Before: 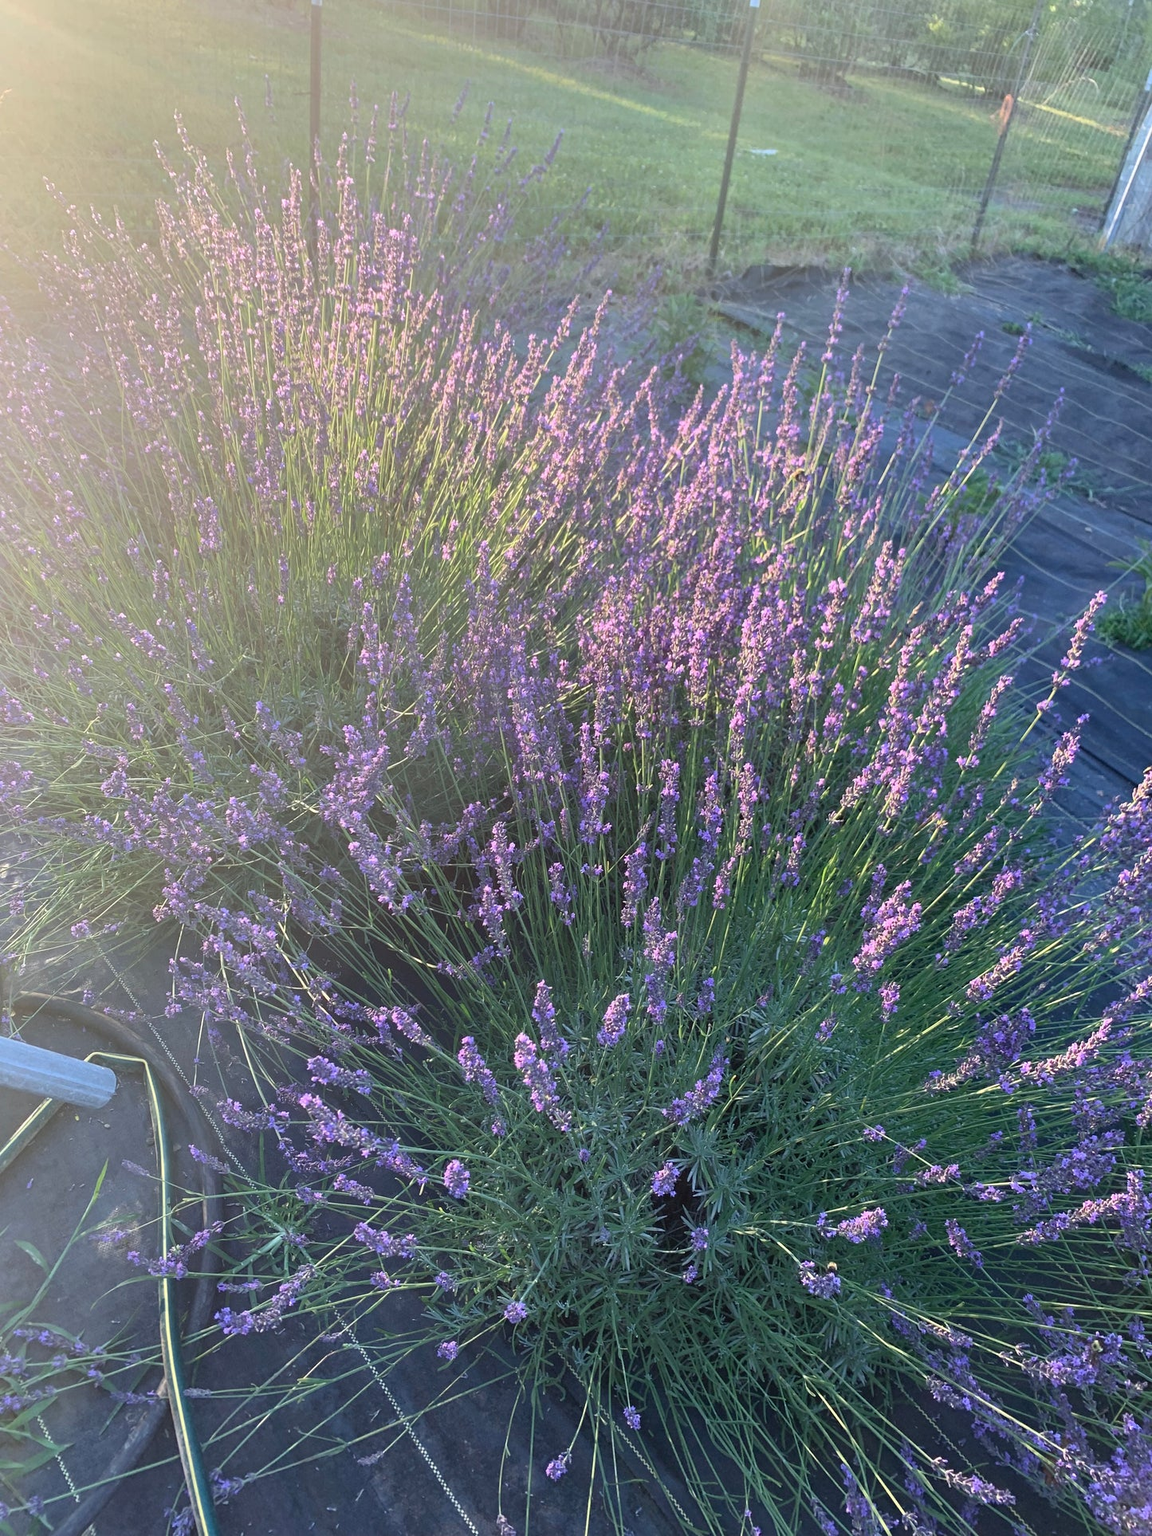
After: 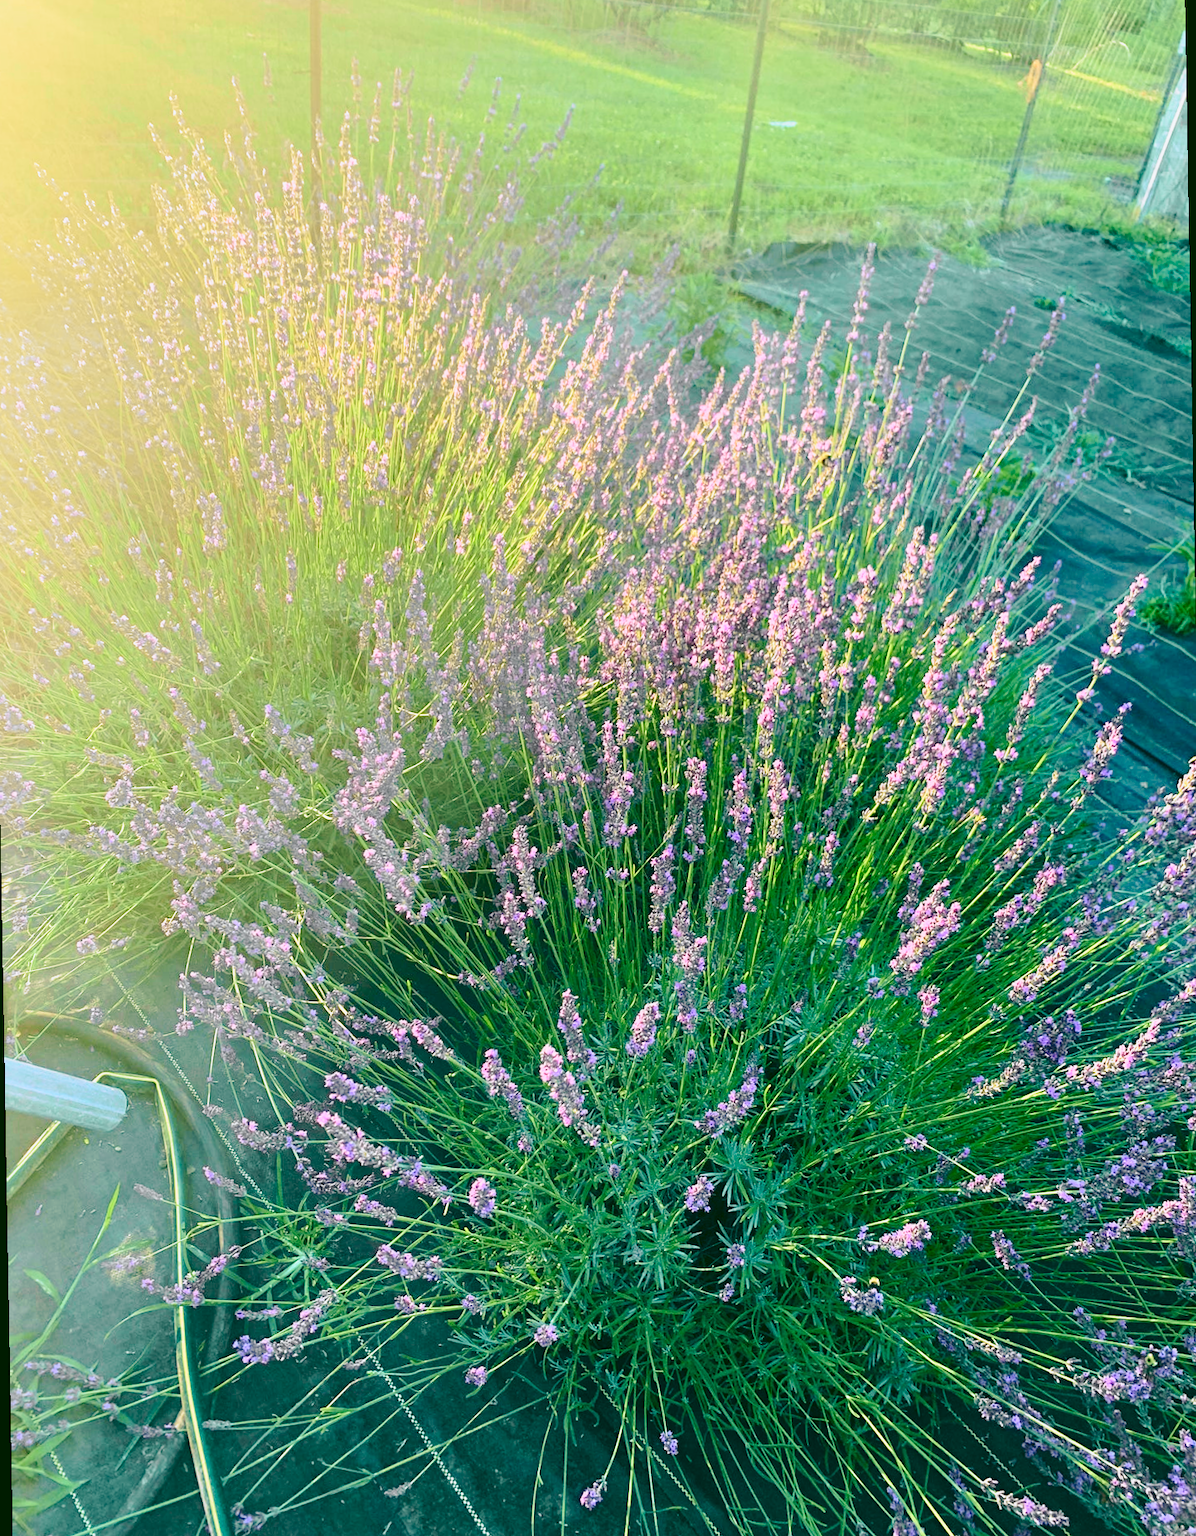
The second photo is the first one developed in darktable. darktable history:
tone curve: curves: ch0 [(0, 0) (0.071, 0.047) (0.266, 0.26) (0.491, 0.552) (0.753, 0.818) (1, 0.983)]; ch1 [(0, 0) (0.346, 0.307) (0.408, 0.369) (0.463, 0.443) (0.482, 0.493) (0.502, 0.5) (0.517, 0.518) (0.55, 0.573) (0.597, 0.641) (0.651, 0.709) (1, 1)]; ch2 [(0, 0) (0.346, 0.34) (0.434, 0.46) (0.485, 0.494) (0.5, 0.494) (0.517, 0.506) (0.535, 0.545) (0.583, 0.634) (0.625, 0.686) (1, 1)], color space Lab, independent channels, preserve colors none
rgb curve: curves: ch0 [(0.123, 0.061) (0.995, 0.887)]; ch1 [(0.06, 0.116) (1, 0.906)]; ch2 [(0, 0) (0.824, 0.69) (1, 1)], mode RGB, independent channels, compensate middle gray true
rotate and perspective: rotation -1°, crop left 0.011, crop right 0.989, crop top 0.025, crop bottom 0.975
base curve: curves: ch0 [(0, 0) (0.028, 0.03) (0.121, 0.232) (0.46, 0.748) (0.859, 0.968) (1, 1)], preserve colors none
